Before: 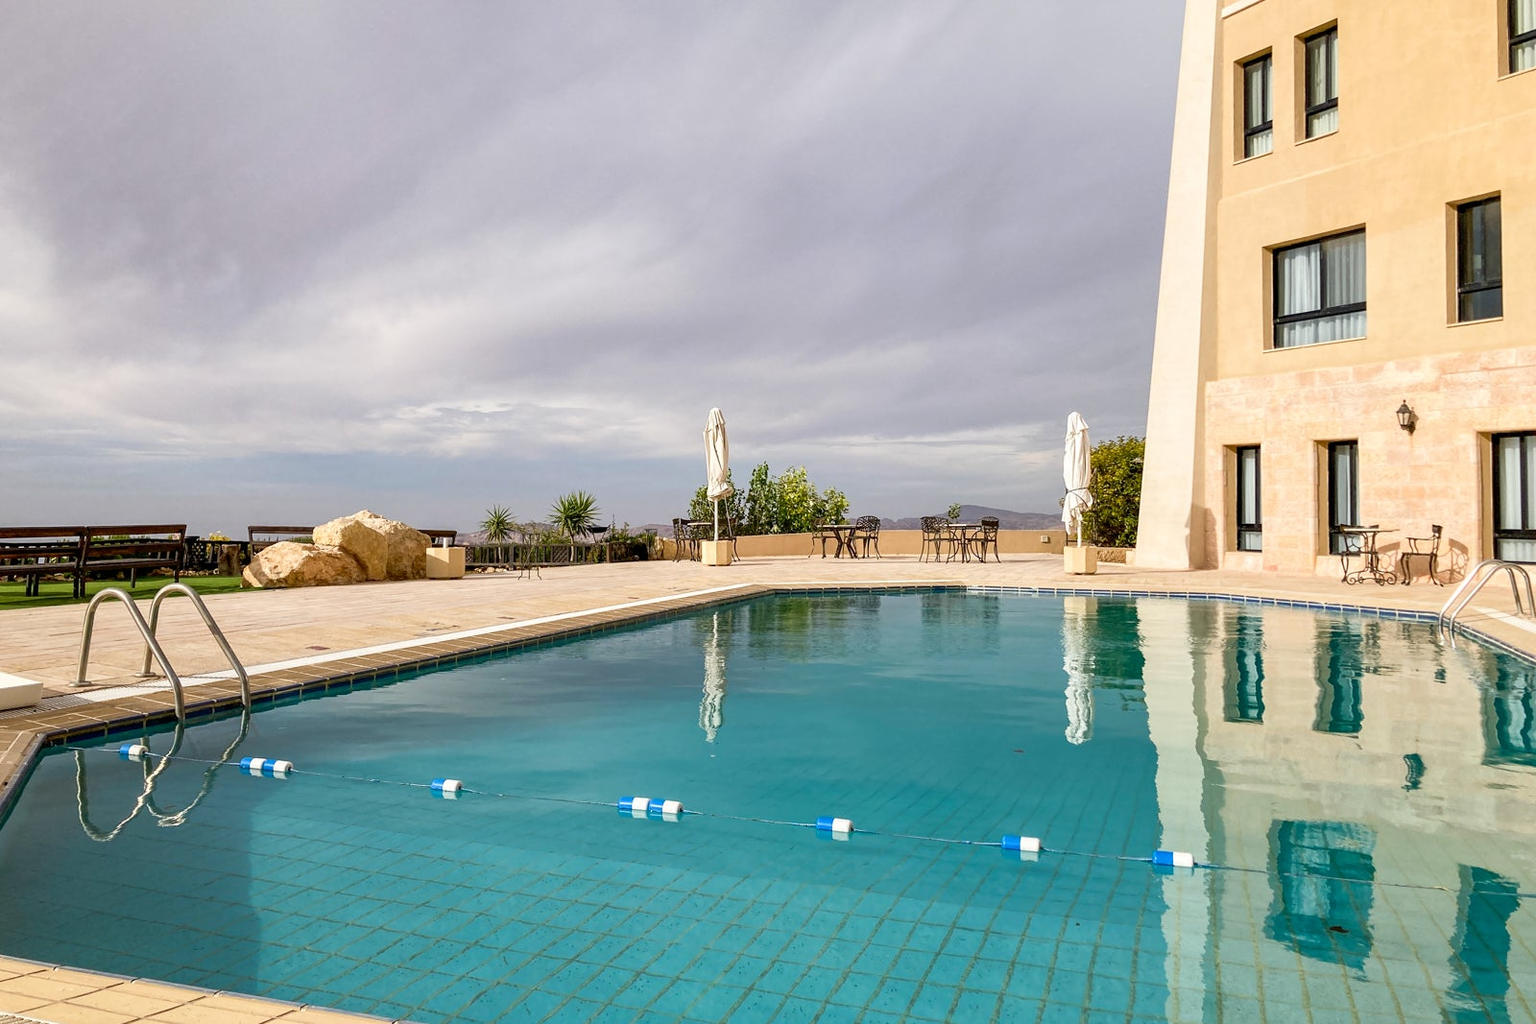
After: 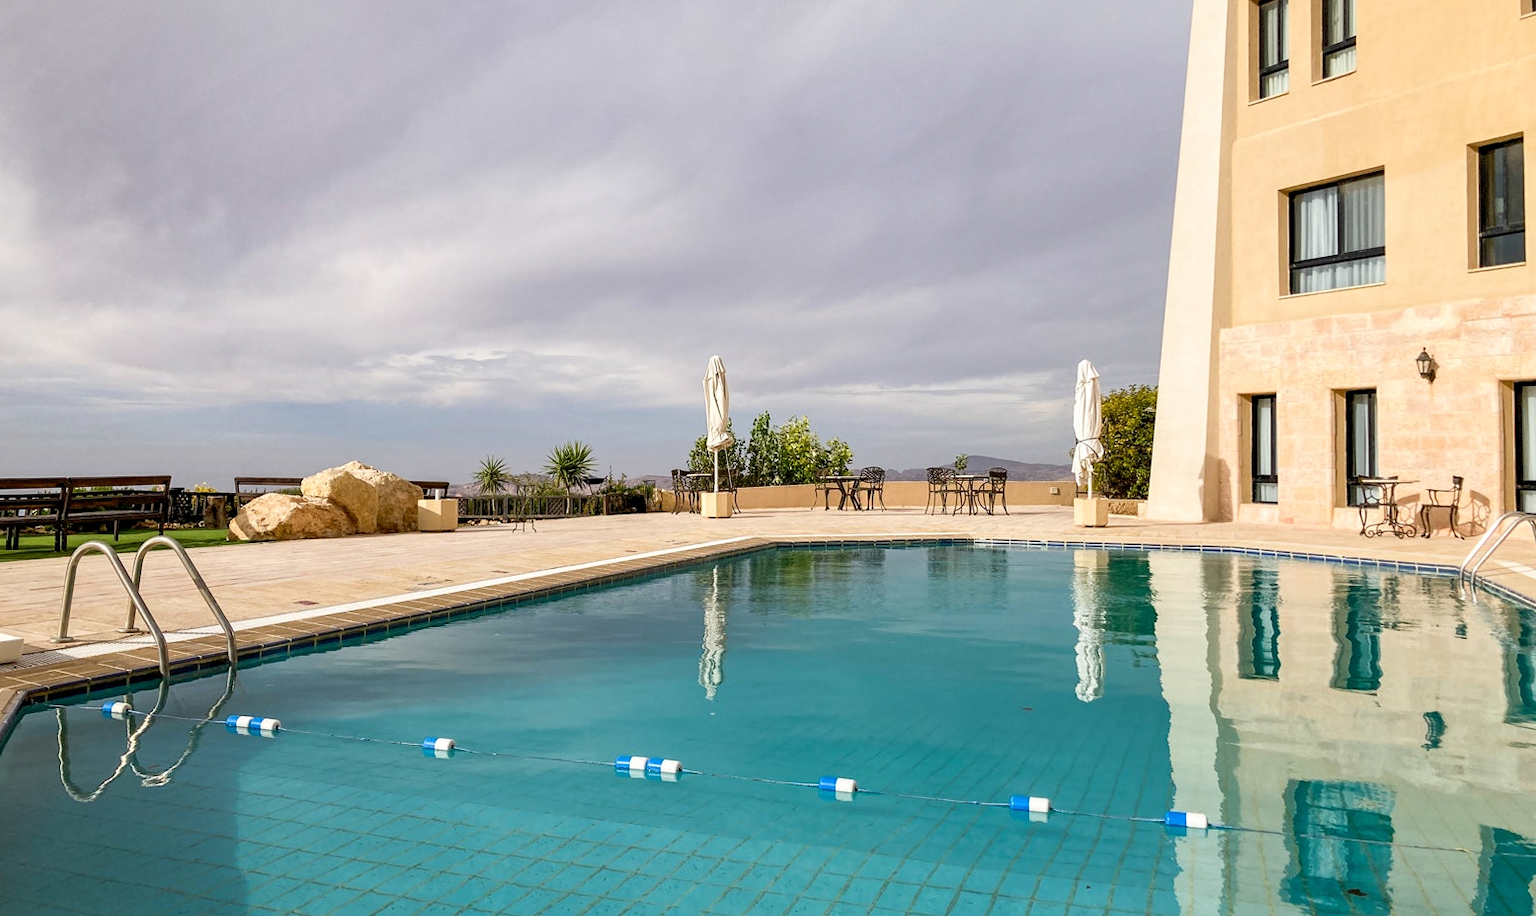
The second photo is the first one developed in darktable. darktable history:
crop: left 1.341%, top 6.159%, right 1.418%, bottom 6.851%
levels: black 0.073%, levels [0.016, 0.5, 0.996]
